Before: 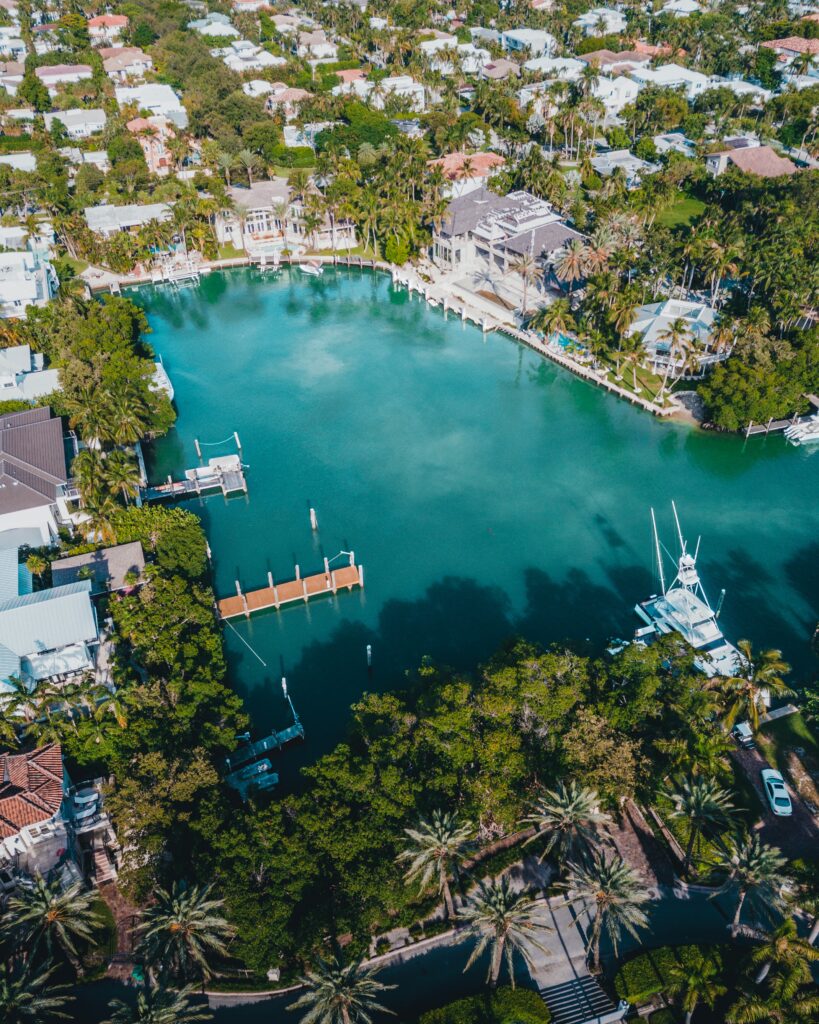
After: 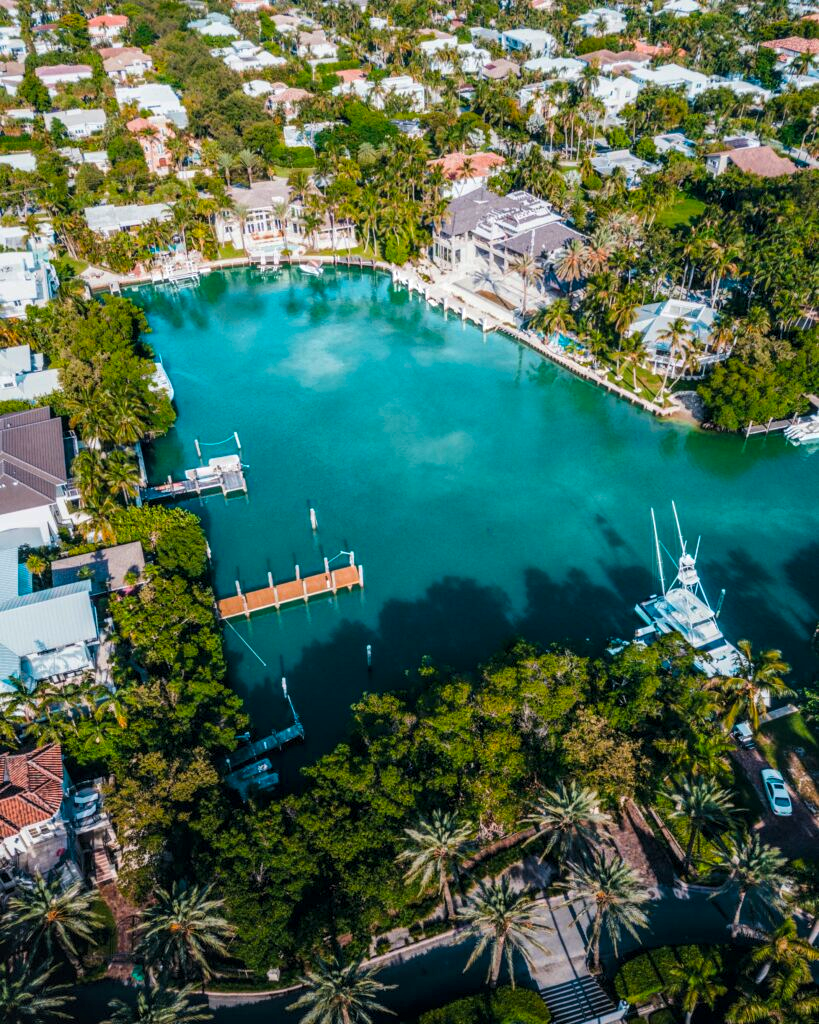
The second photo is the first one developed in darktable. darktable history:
color correction: highlights b* 0.053, saturation 1.35
local contrast: on, module defaults
levels: levels [0.031, 0.5, 0.969]
